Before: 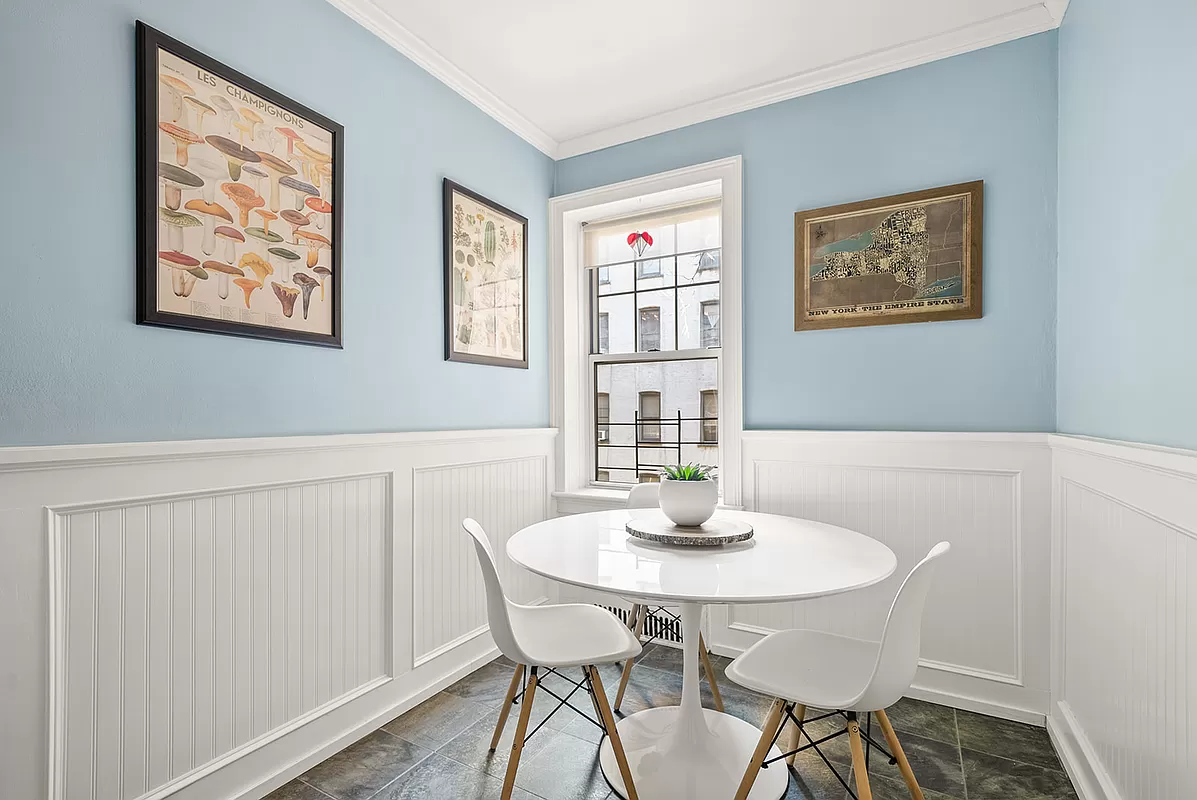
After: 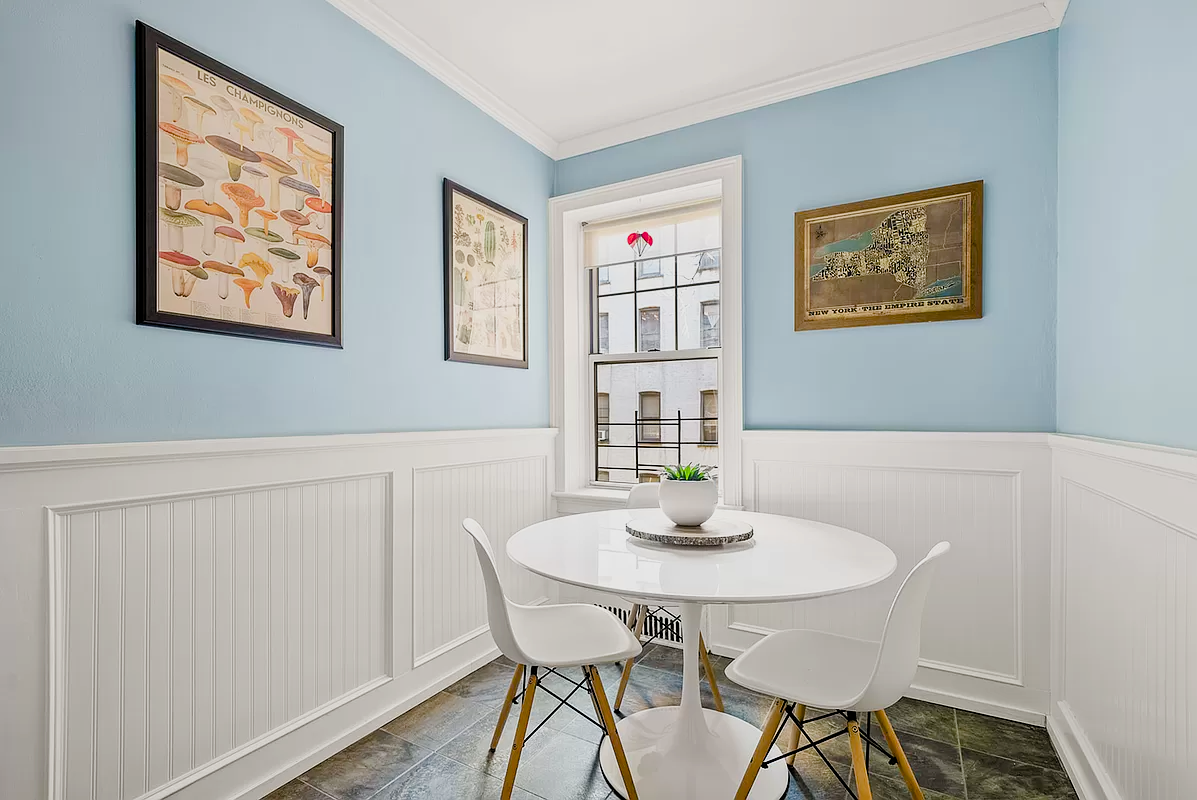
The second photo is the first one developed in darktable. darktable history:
exposure: compensate highlight preservation false
color balance rgb: perceptual saturation grading › global saturation 35.18%, perceptual saturation grading › highlights -29.835%, perceptual saturation grading › shadows 36.021%, global vibrance 20%
color calibration: illuminant same as pipeline (D50), adaptation XYZ, x 0.346, y 0.358, temperature 5010.23 K
filmic rgb: middle gray luminance 9.13%, black relative exposure -10.56 EV, white relative exposure 3.43 EV, target black luminance 0%, hardness 5.94, latitude 59.58%, contrast 1.089, highlights saturation mix 6.08%, shadows ↔ highlights balance 28.67%
